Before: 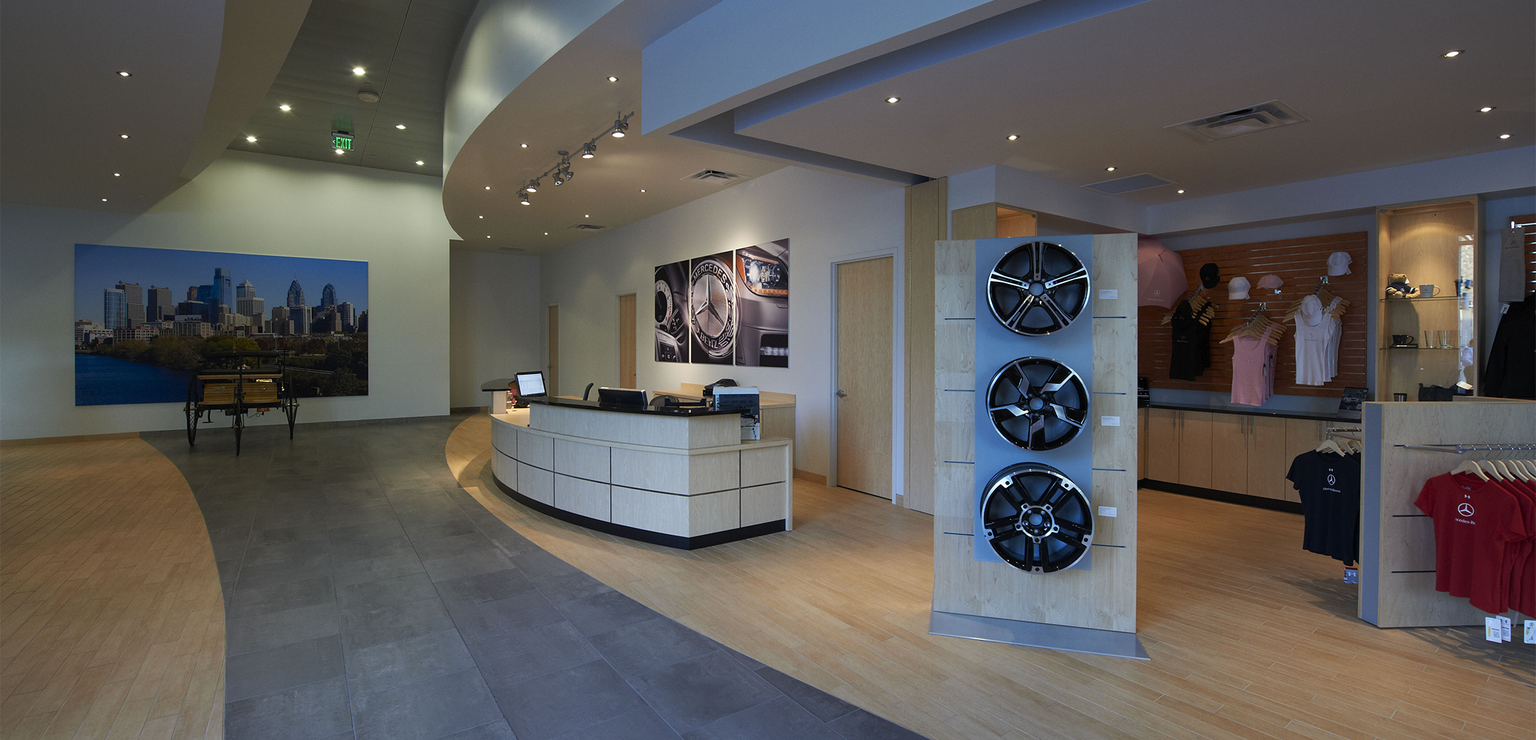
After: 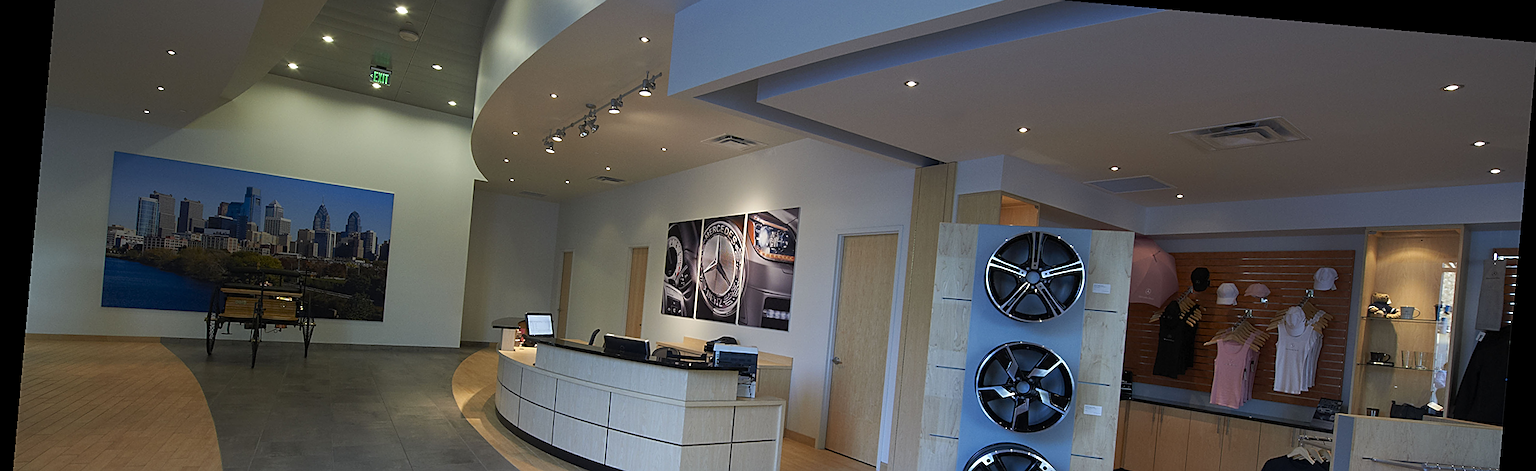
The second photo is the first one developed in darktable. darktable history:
sharpen: on, module defaults
rotate and perspective: rotation 5.12°, automatic cropping off
crop and rotate: top 10.605%, bottom 33.274%
